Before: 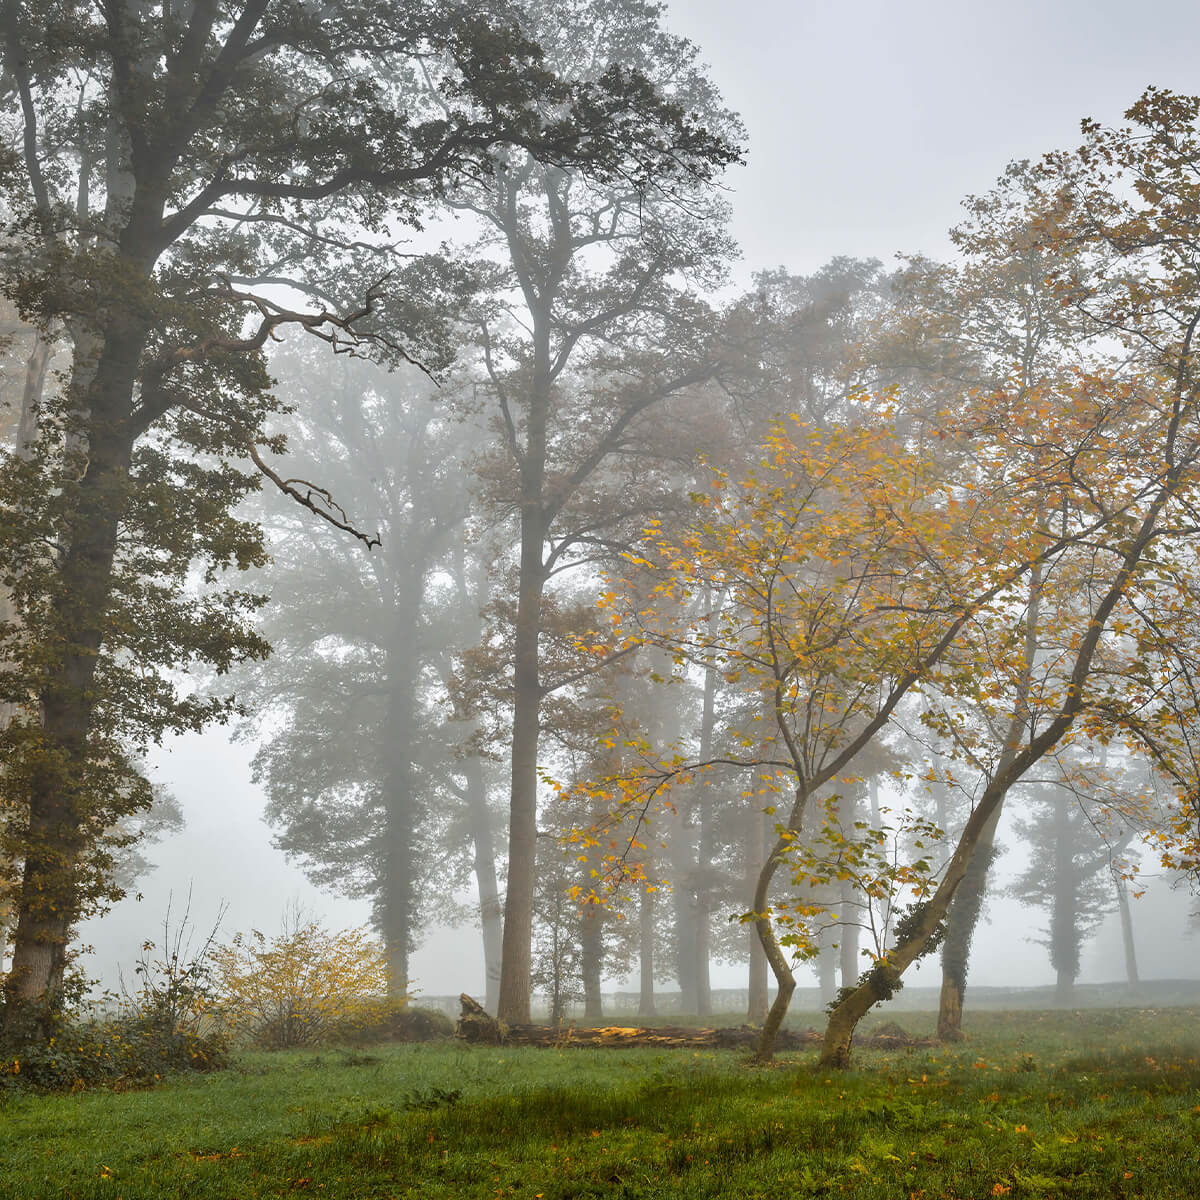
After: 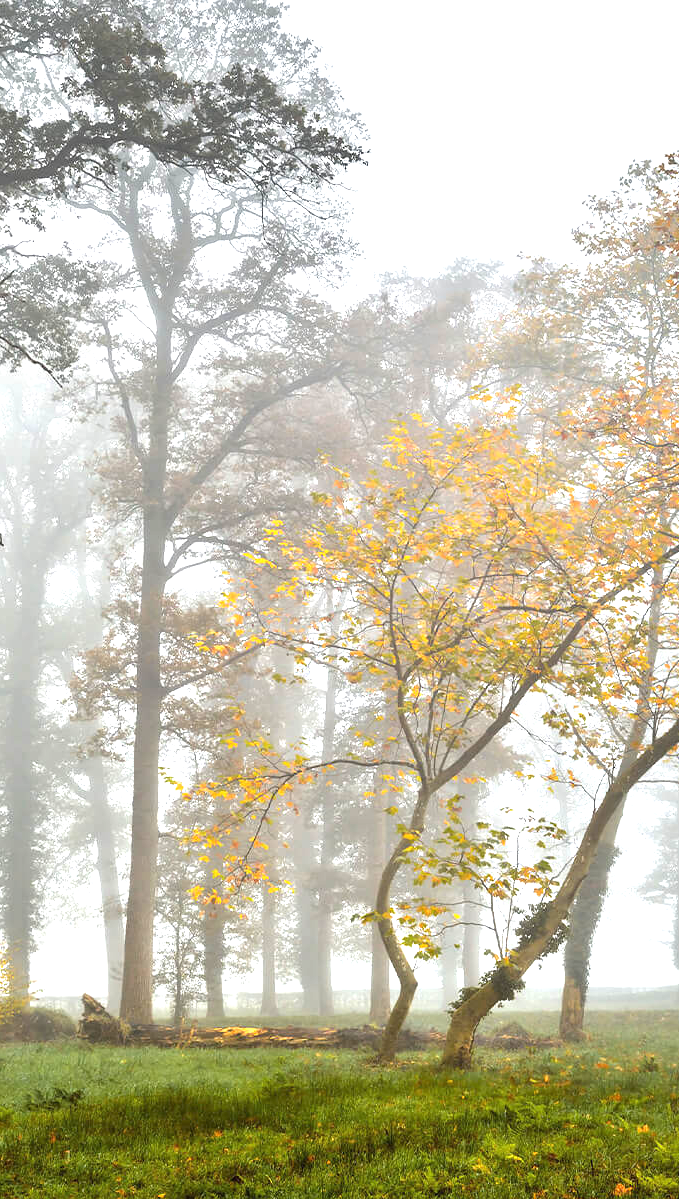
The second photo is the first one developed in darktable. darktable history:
crop: left 31.559%, top 0.019%, right 11.785%
exposure: black level correction 0, exposure 1.095 EV, compensate exposure bias true, compensate highlight preservation false
